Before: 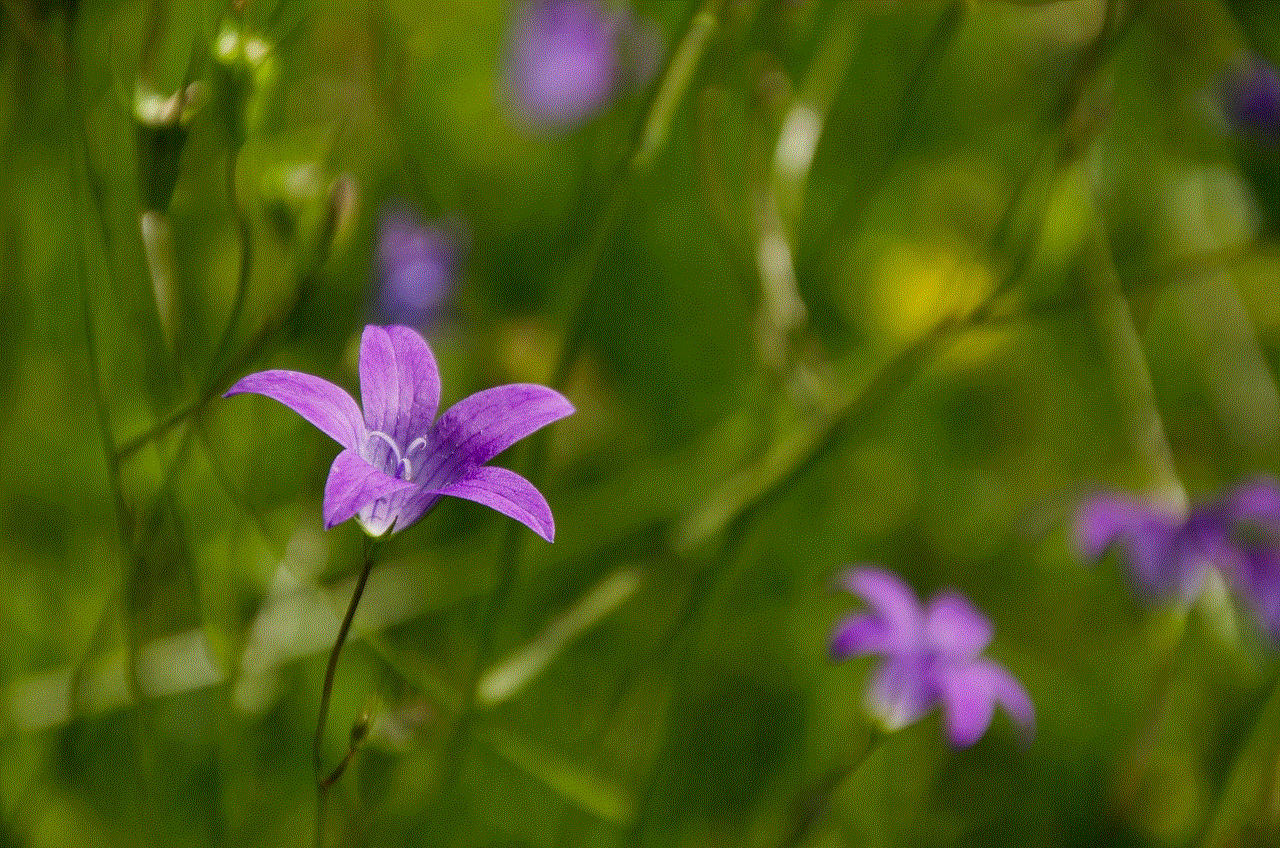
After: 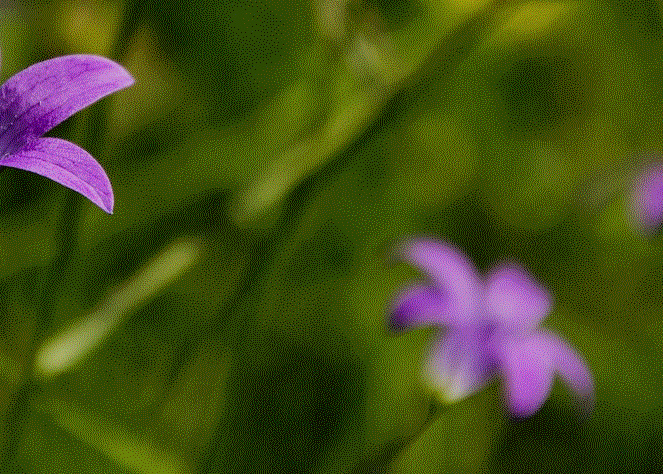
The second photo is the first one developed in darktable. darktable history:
crop: left 34.479%, top 38.822%, right 13.718%, bottom 5.172%
filmic rgb: black relative exposure -5 EV, hardness 2.88, contrast 1.2, highlights saturation mix -30%
shadows and highlights: shadows 24.5, highlights -78.15, soften with gaussian
